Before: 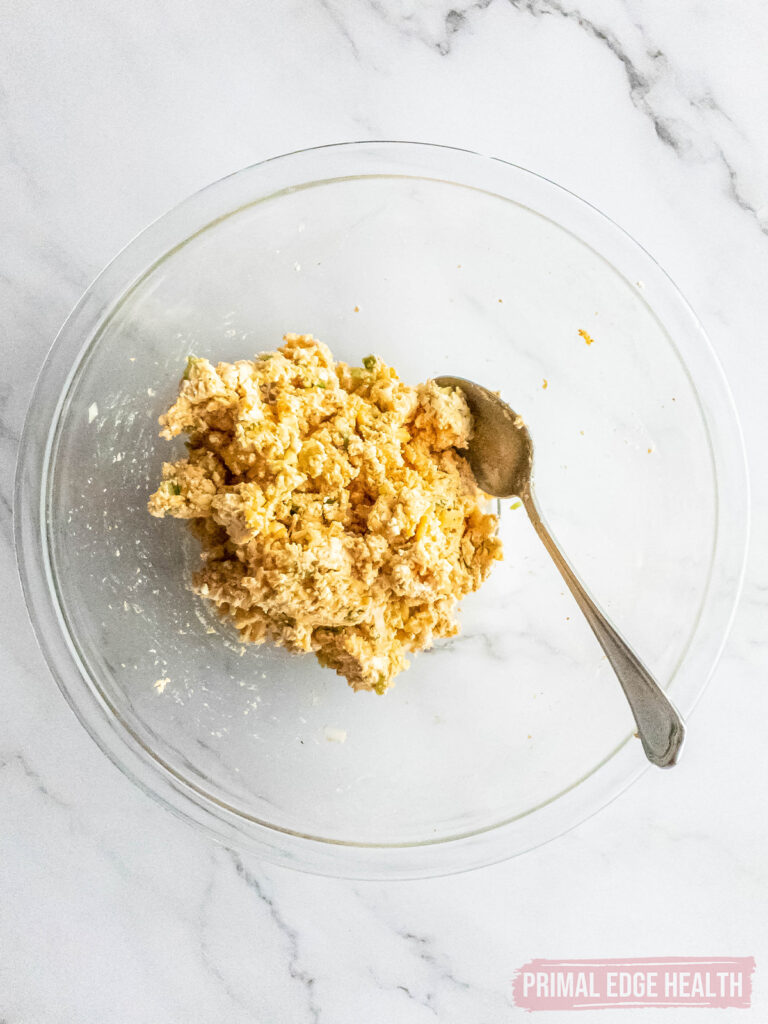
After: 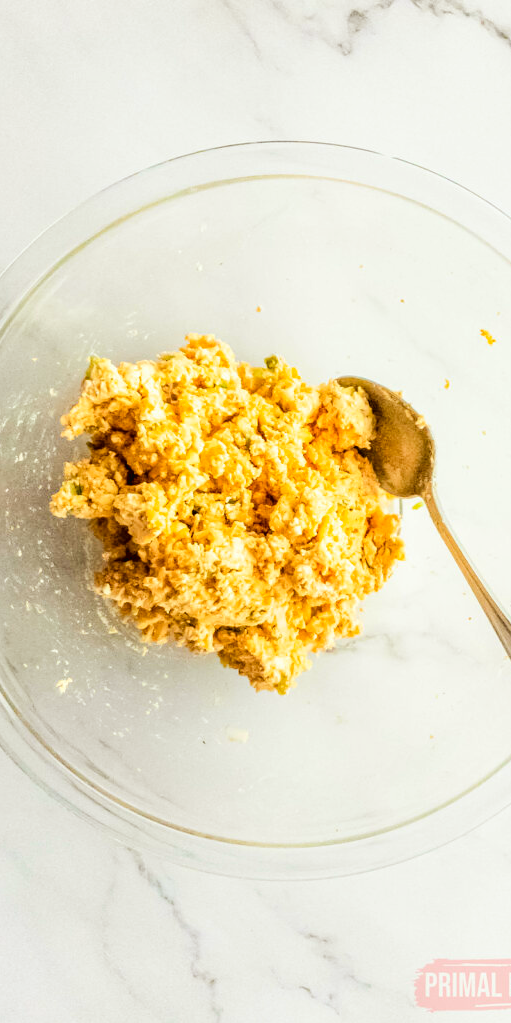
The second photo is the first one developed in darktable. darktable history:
tone curve: curves: ch0 [(0, 0.019) (0.066, 0.043) (0.189, 0.182) (0.359, 0.417) (0.485, 0.576) (0.656, 0.734) (0.851, 0.861) (0.997, 0.959)]; ch1 [(0, 0) (0.179, 0.123) (0.381, 0.36) (0.425, 0.41) (0.474, 0.472) (0.499, 0.501) (0.514, 0.517) (0.571, 0.584) (0.649, 0.677) (0.812, 0.856) (1, 1)]; ch2 [(0, 0) (0.246, 0.214) (0.421, 0.427) (0.459, 0.484) (0.5, 0.504) (0.518, 0.523) (0.529, 0.544) (0.56, 0.581) (0.617, 0.631) (0.744, 0.734) (0.867, 0.821) (0.993, 0.889)], color space Lab, linked channels
color balance rgb: power › chroma 2.52%, power › hue 70.9°, highlights gain › luminance 14.781%, global offset › luminance -0.509%, linear chroma grading › global chroma 14.907%, perceptual saturation grading › global saturation -3.913%, perceptual saturation grading › shadows -3.173%
crop and rotate: left 12.77%, right 20.664%
